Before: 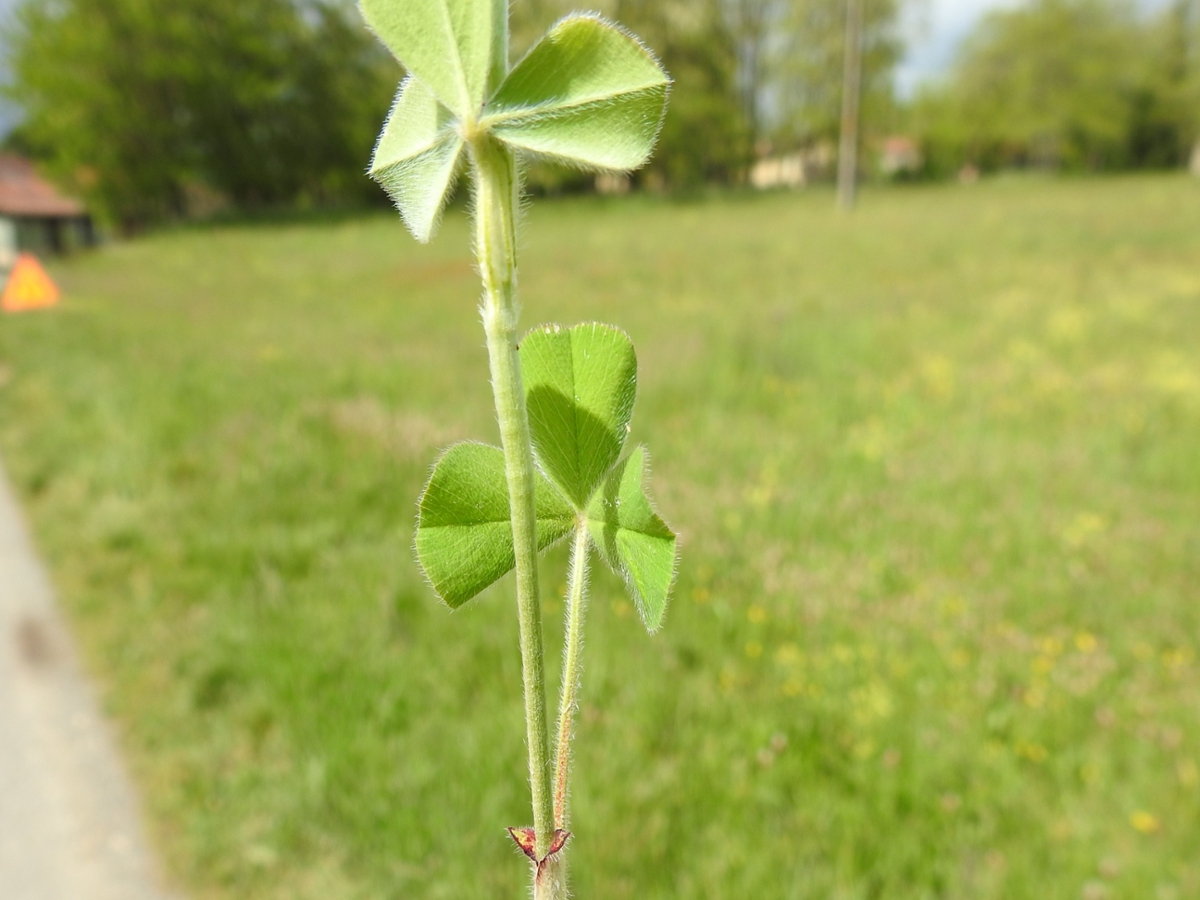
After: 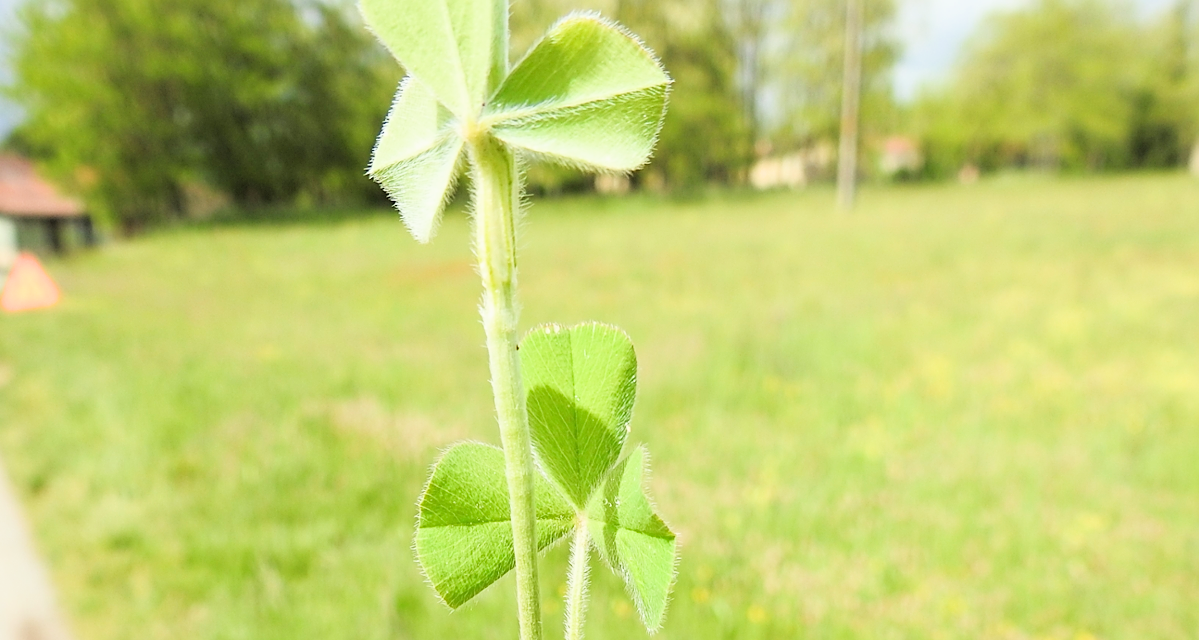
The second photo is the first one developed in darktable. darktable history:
exposure: black level correction 0, exposure 1.016 EV, compensate highlight preservation false
sharpen: on, module defaults
crop: bottom 28.822%
filmic rgb: black relative exposure -7.73 EV, white relative exposure 4.38 EV, hardness 3.76, latitude 50.12%, contrast 1.101
